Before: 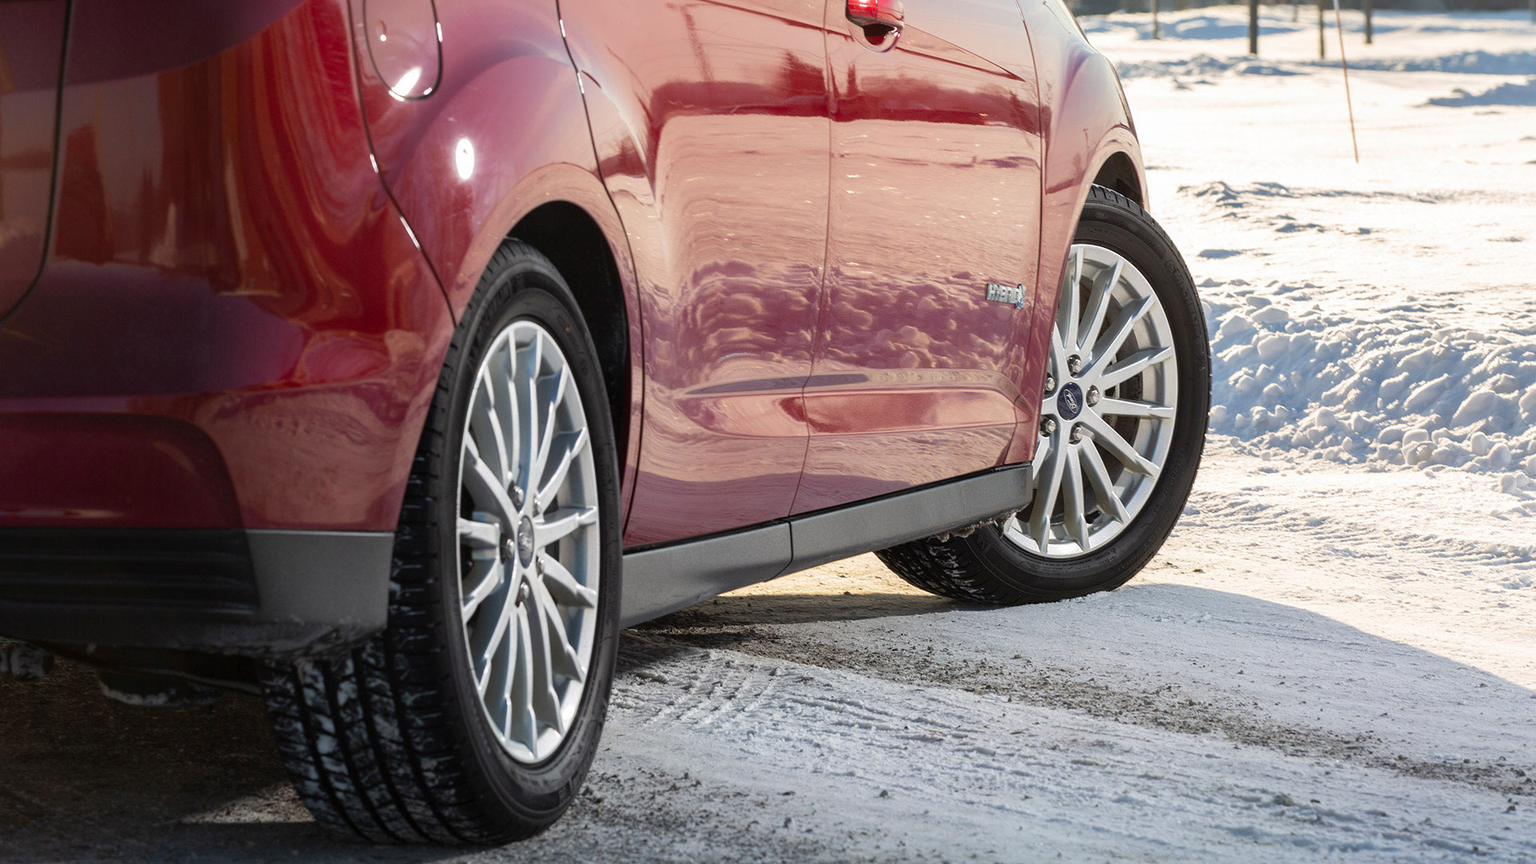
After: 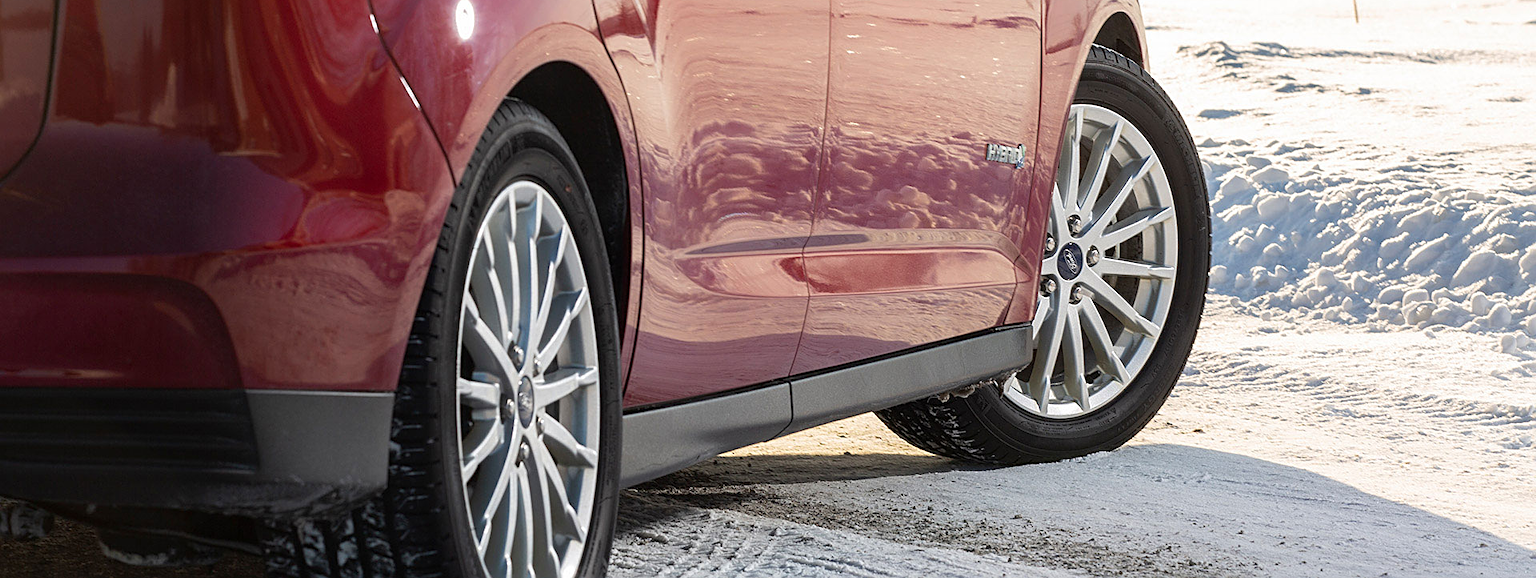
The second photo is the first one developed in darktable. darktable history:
crop: top 16.243%, bottom 16.776%
sharpen: on, module defaults
